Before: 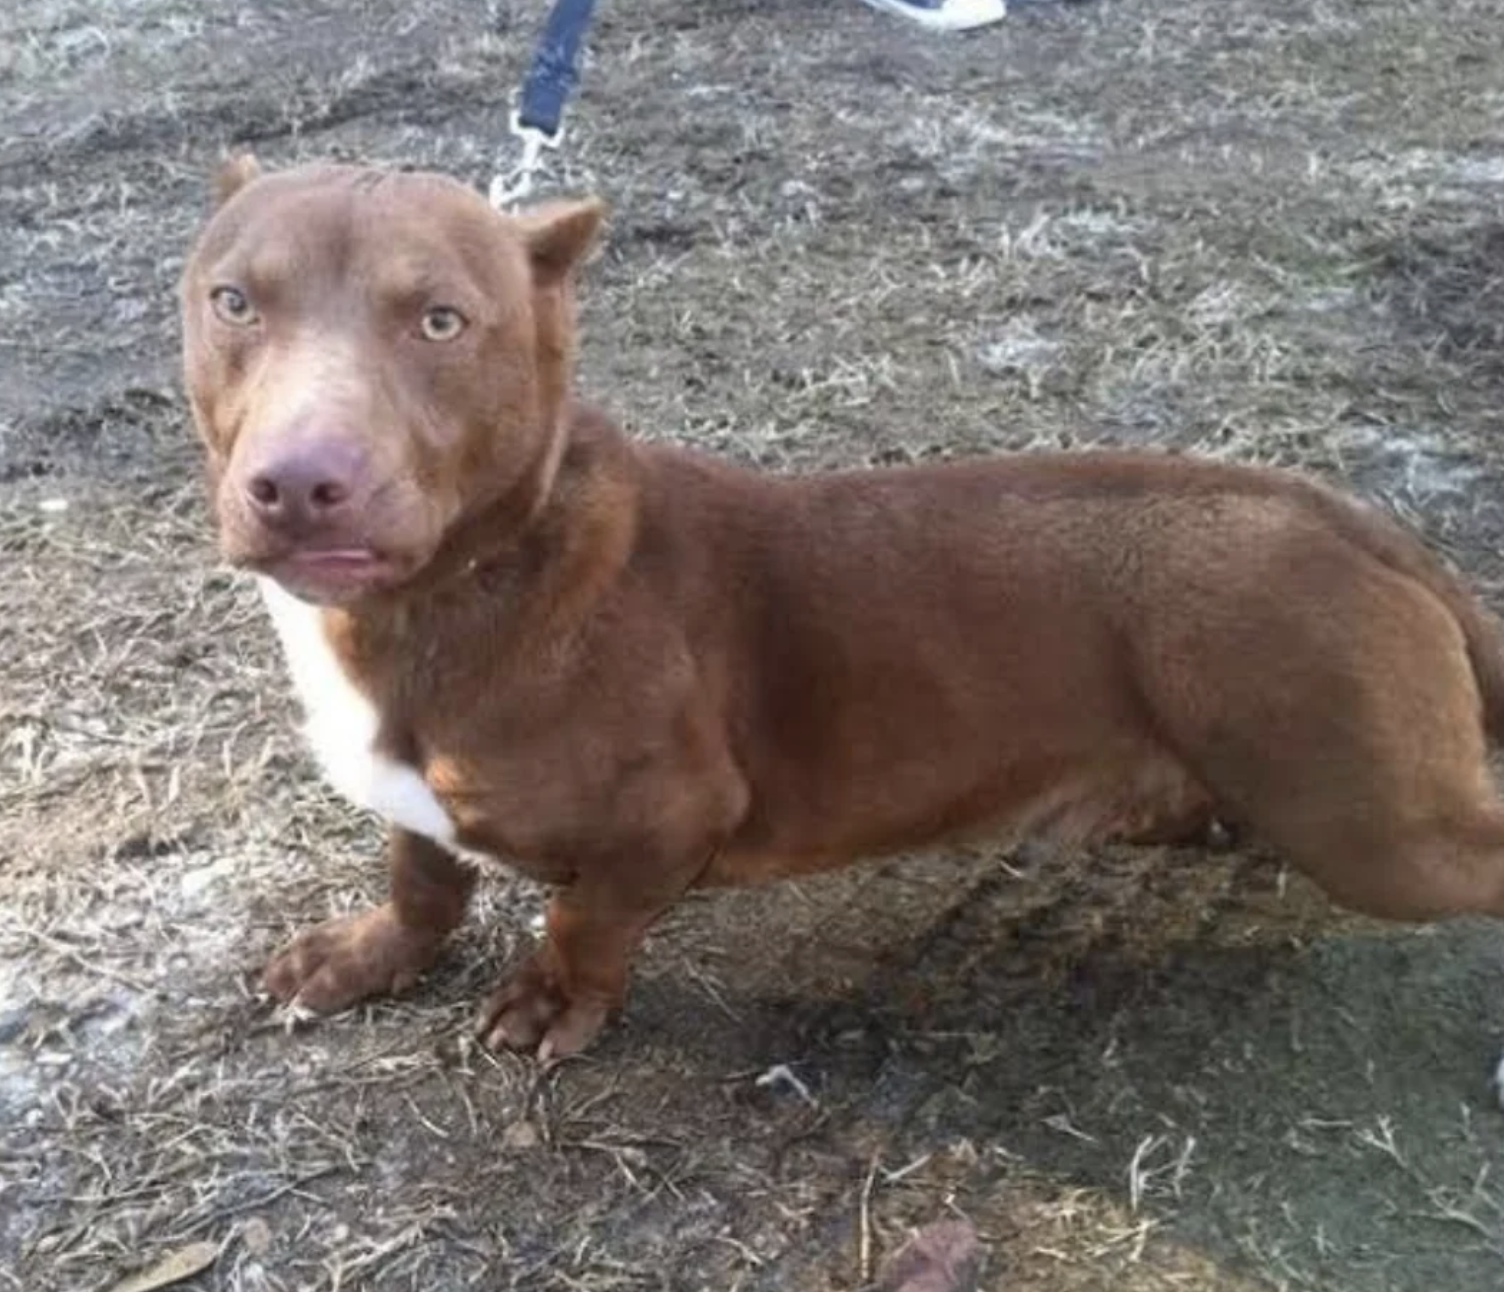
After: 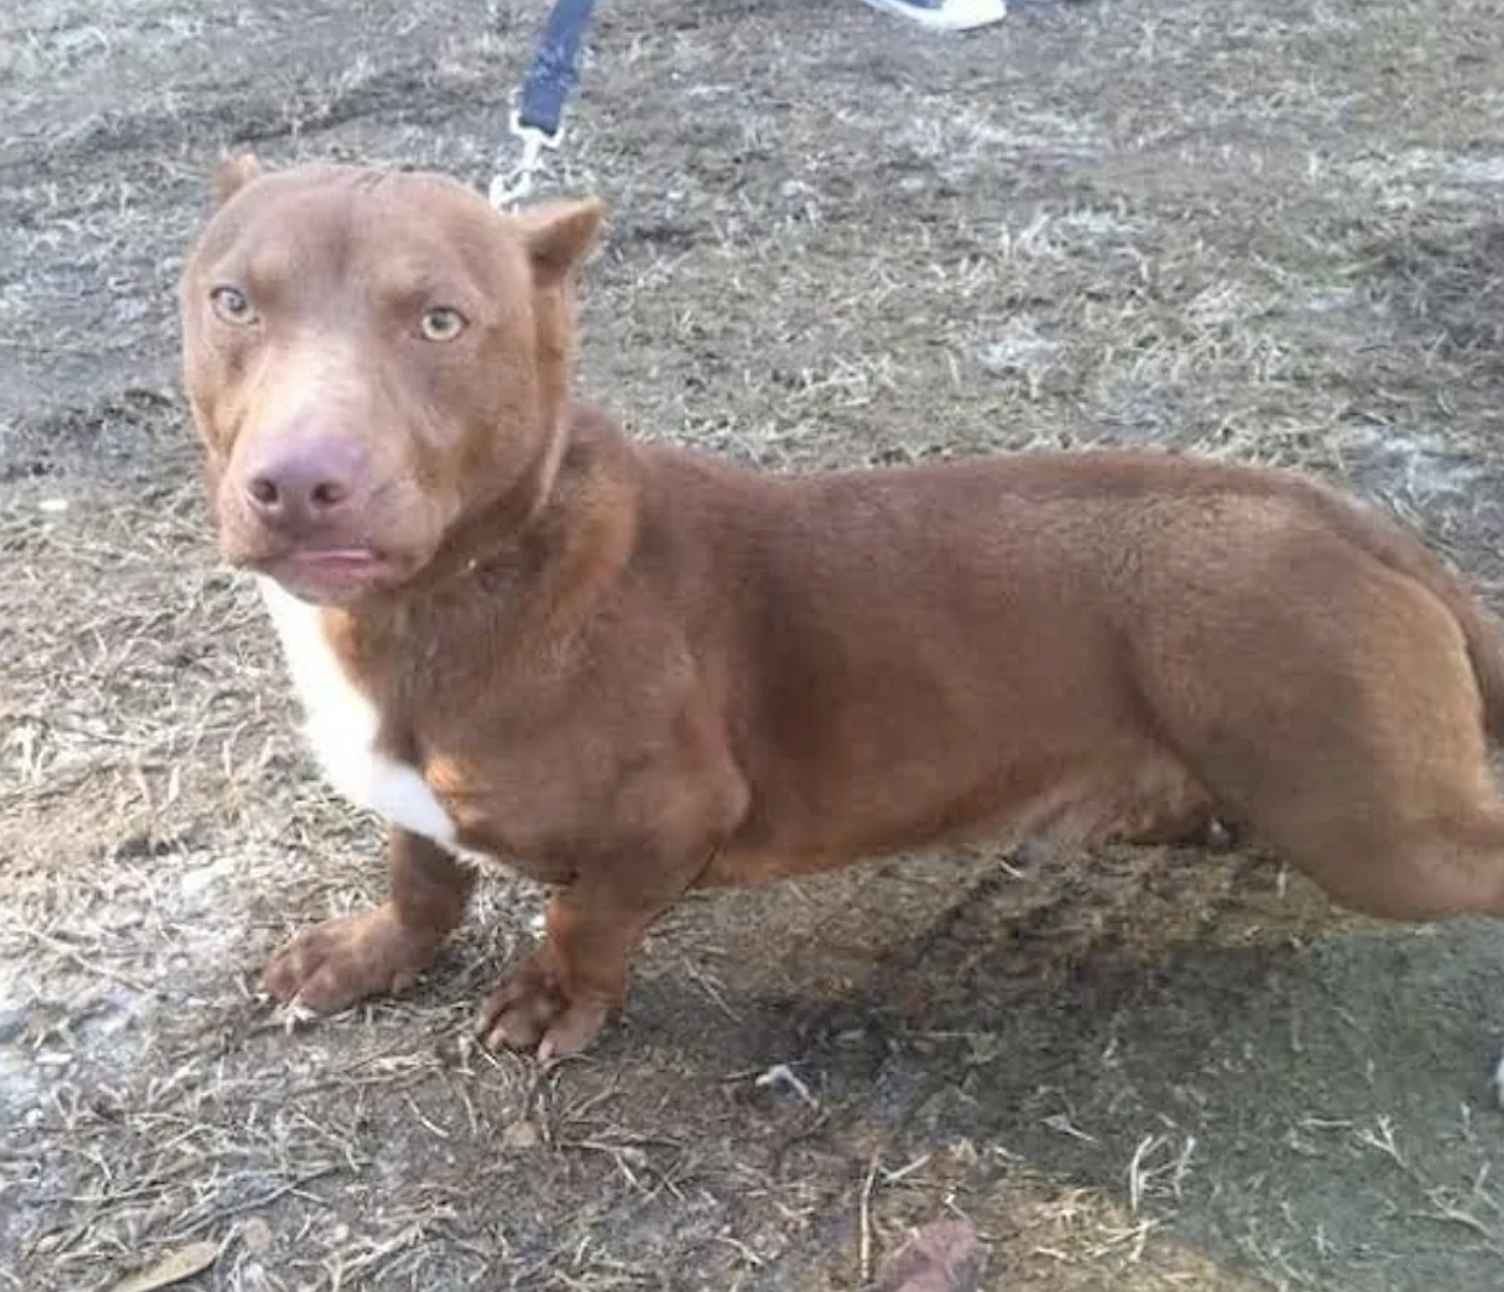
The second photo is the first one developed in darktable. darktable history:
contrast brightness saturation: brightness 0.153
sharpen: on, module defaults
